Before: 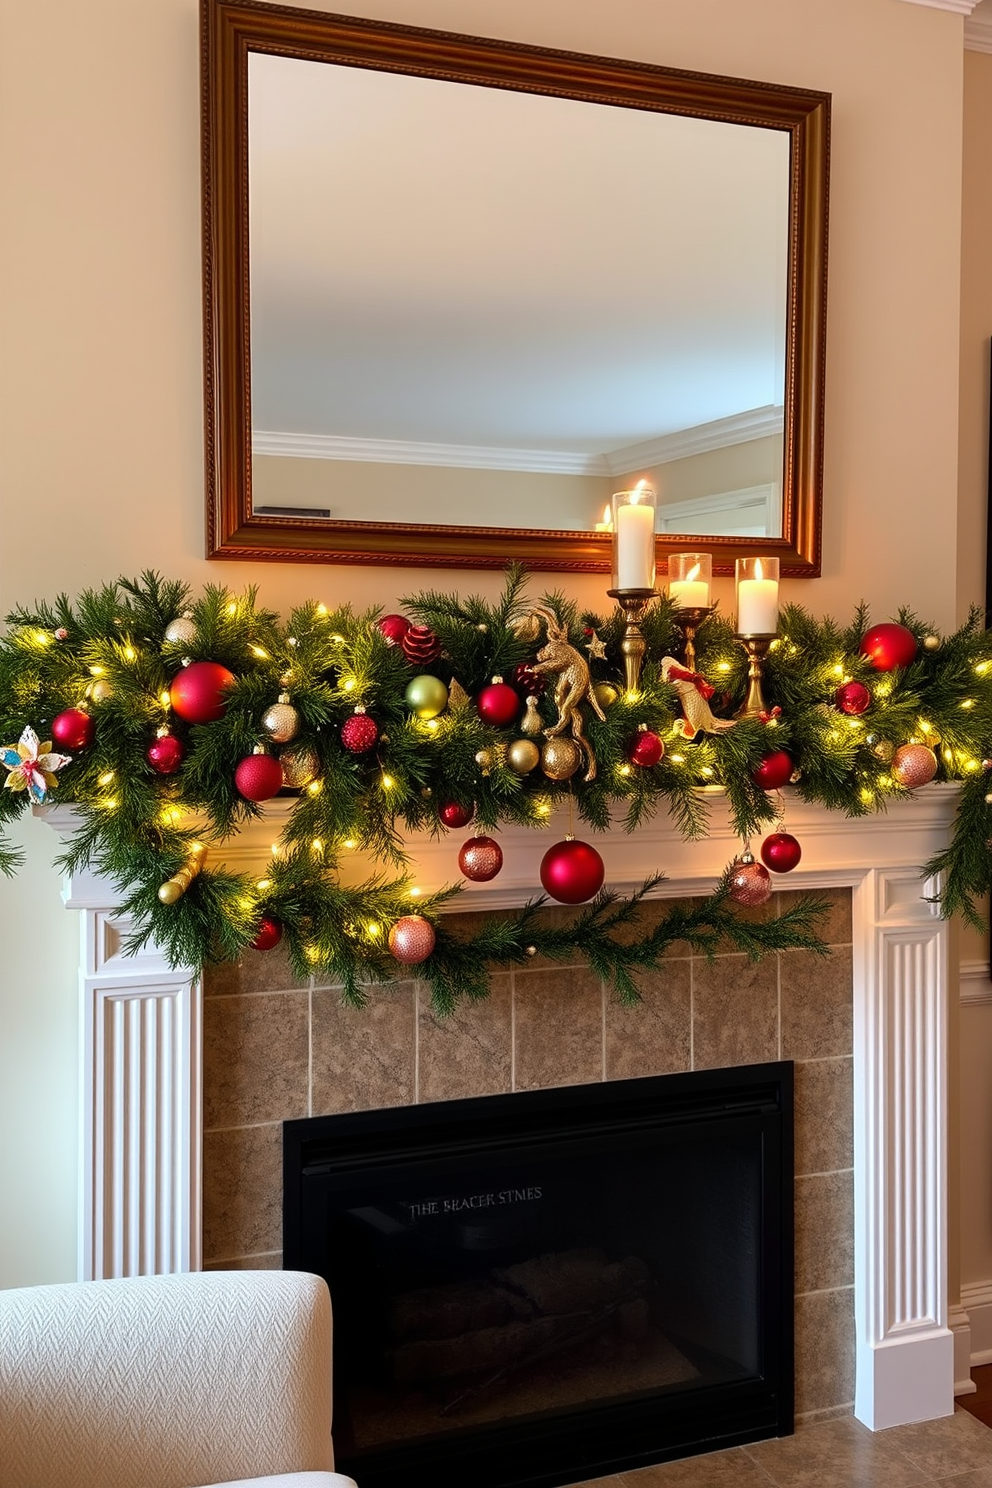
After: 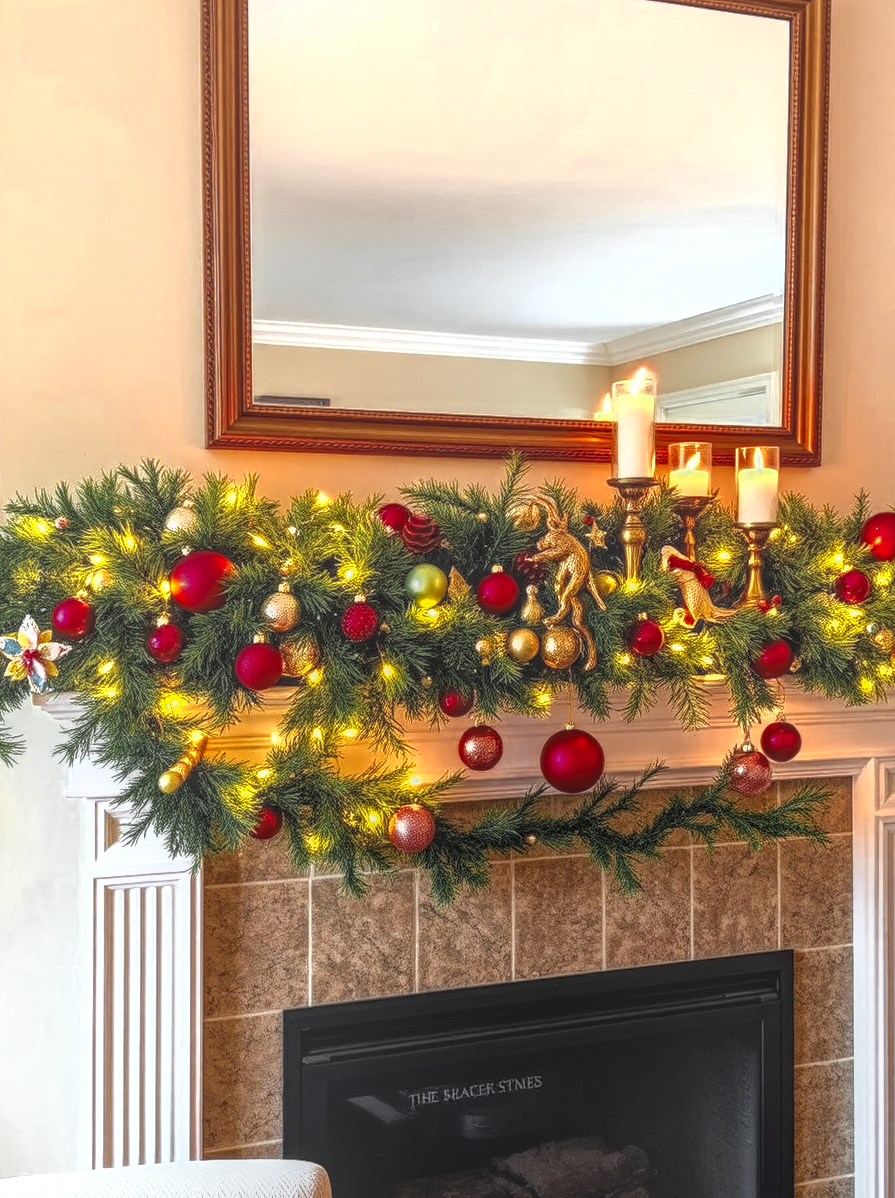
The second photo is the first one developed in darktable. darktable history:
crop: top 7.49%, right 9.717%, bottom 11.943%
local contrast: highlights 20%, shadows 30%, detail 200%, midtone range 0.2
color zones: curves: ch0 [(0.035, 0.242) (0.25, 0.5) (0.384, 0.214) (0.488, 0.255) (0.75, 0.5)]; ch1 [(0.063, 0.379) (0.25, 0.5) (0.354, 0.201) (0.489, 0.085) (0.729, 0.271)]; ch2 [(0.25, 0.5) (0.38, 0.517) (0.442, 0.51) (0.735, 0.456)]
exposure: exposure 1 EV, compensate highlight preservation false
